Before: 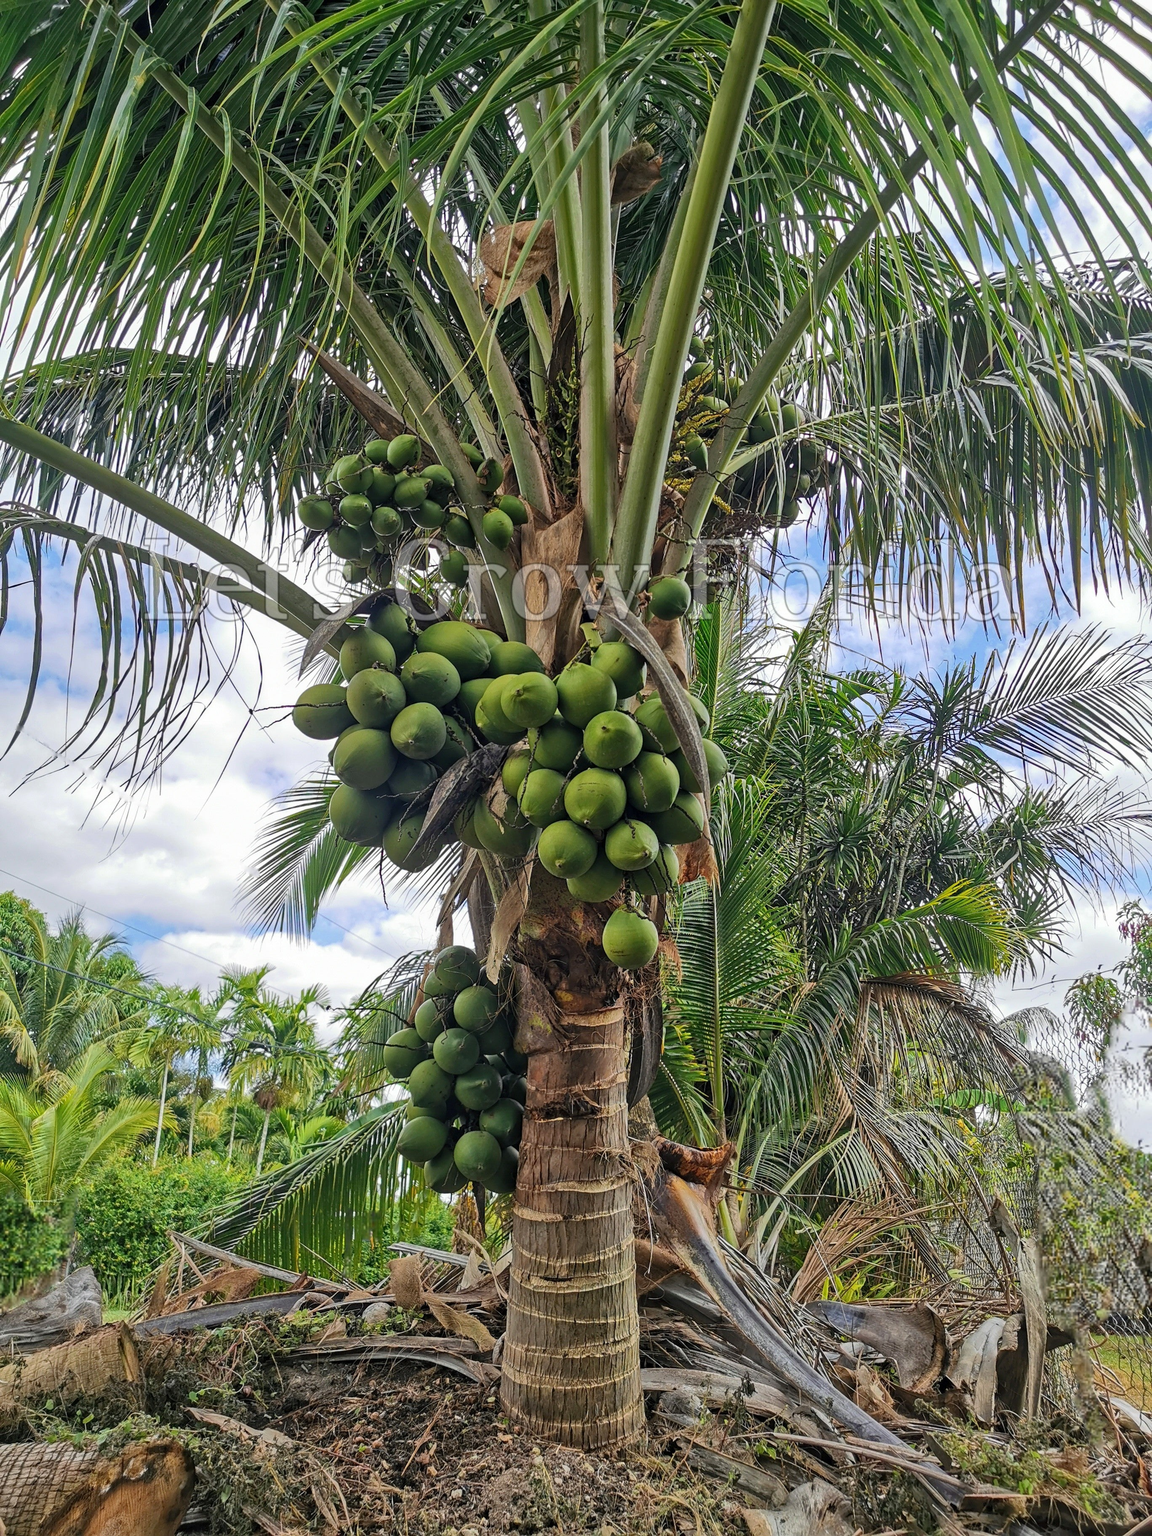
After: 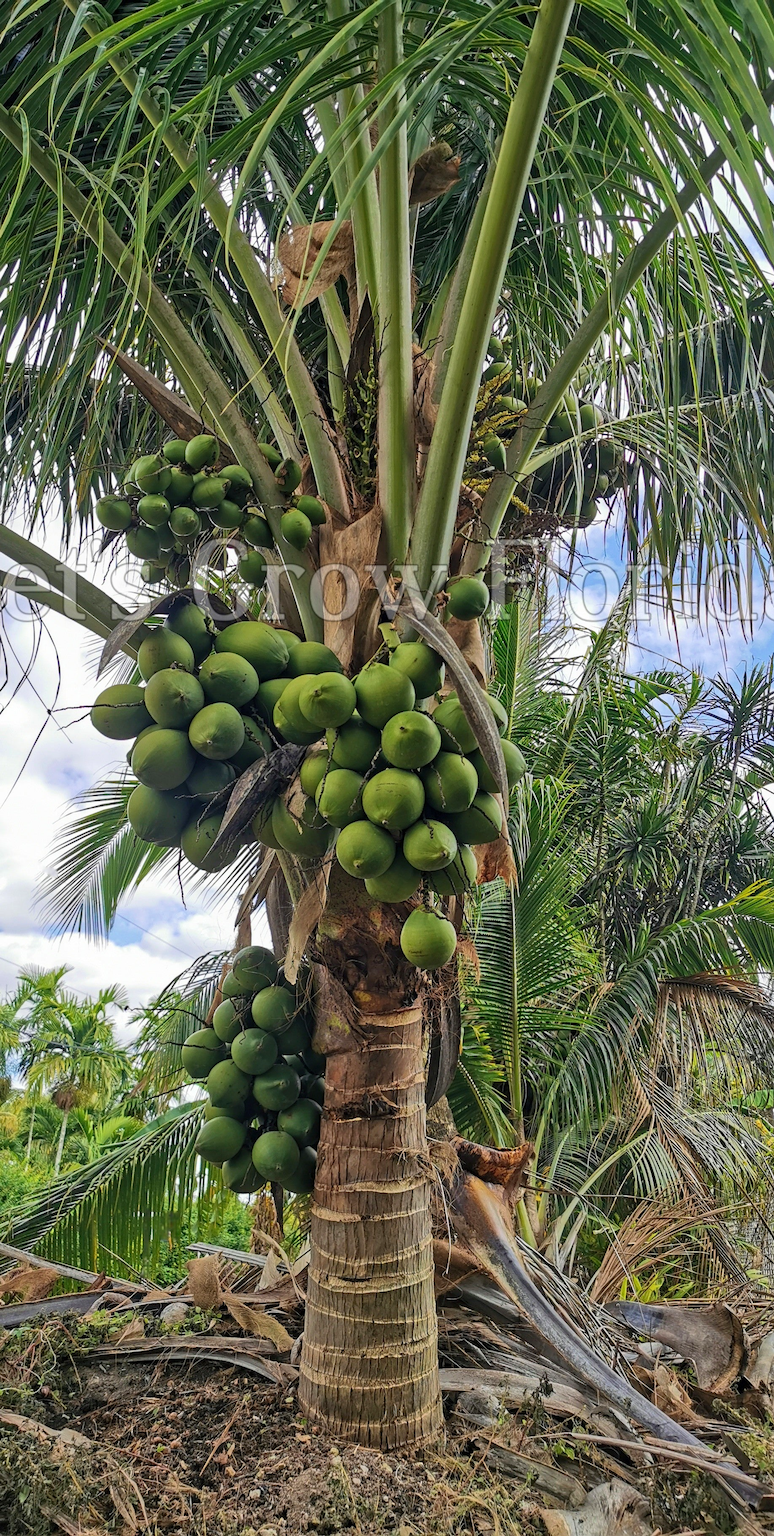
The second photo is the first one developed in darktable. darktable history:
crop and rotate: left 17.556%, right 15.157%
velvia: strength 15.6%
